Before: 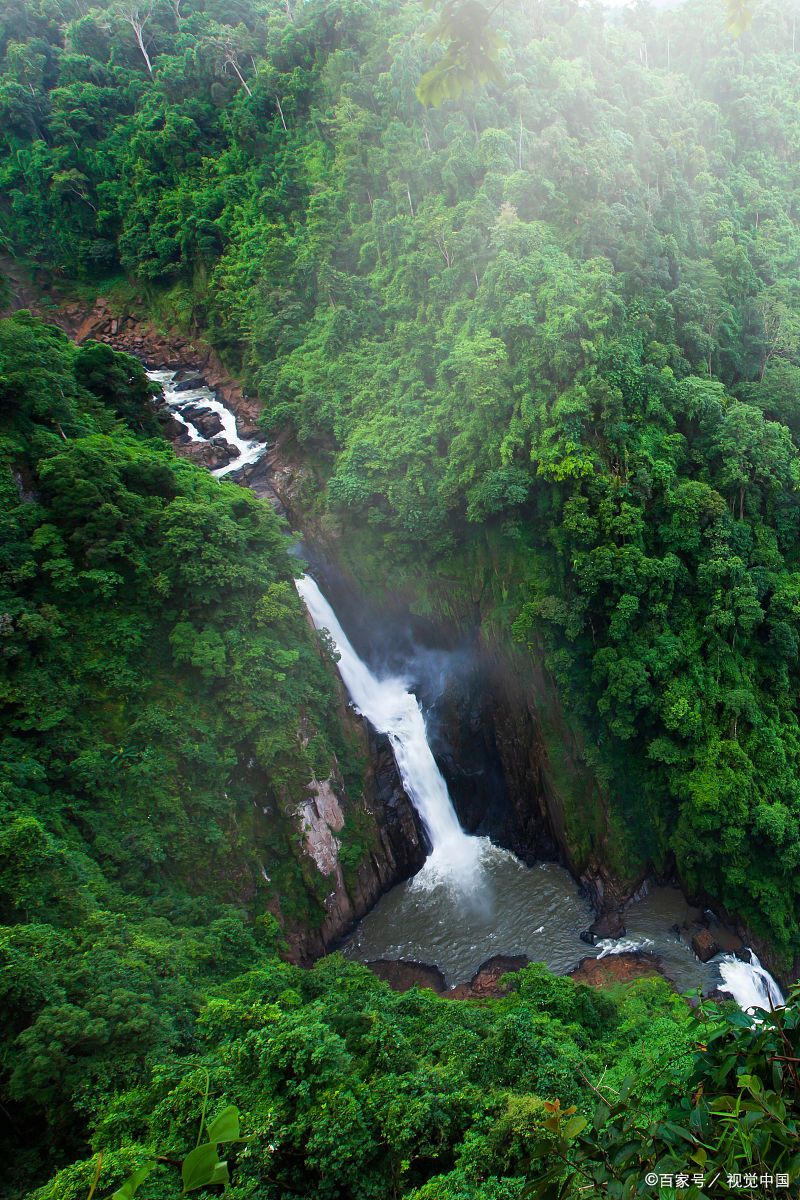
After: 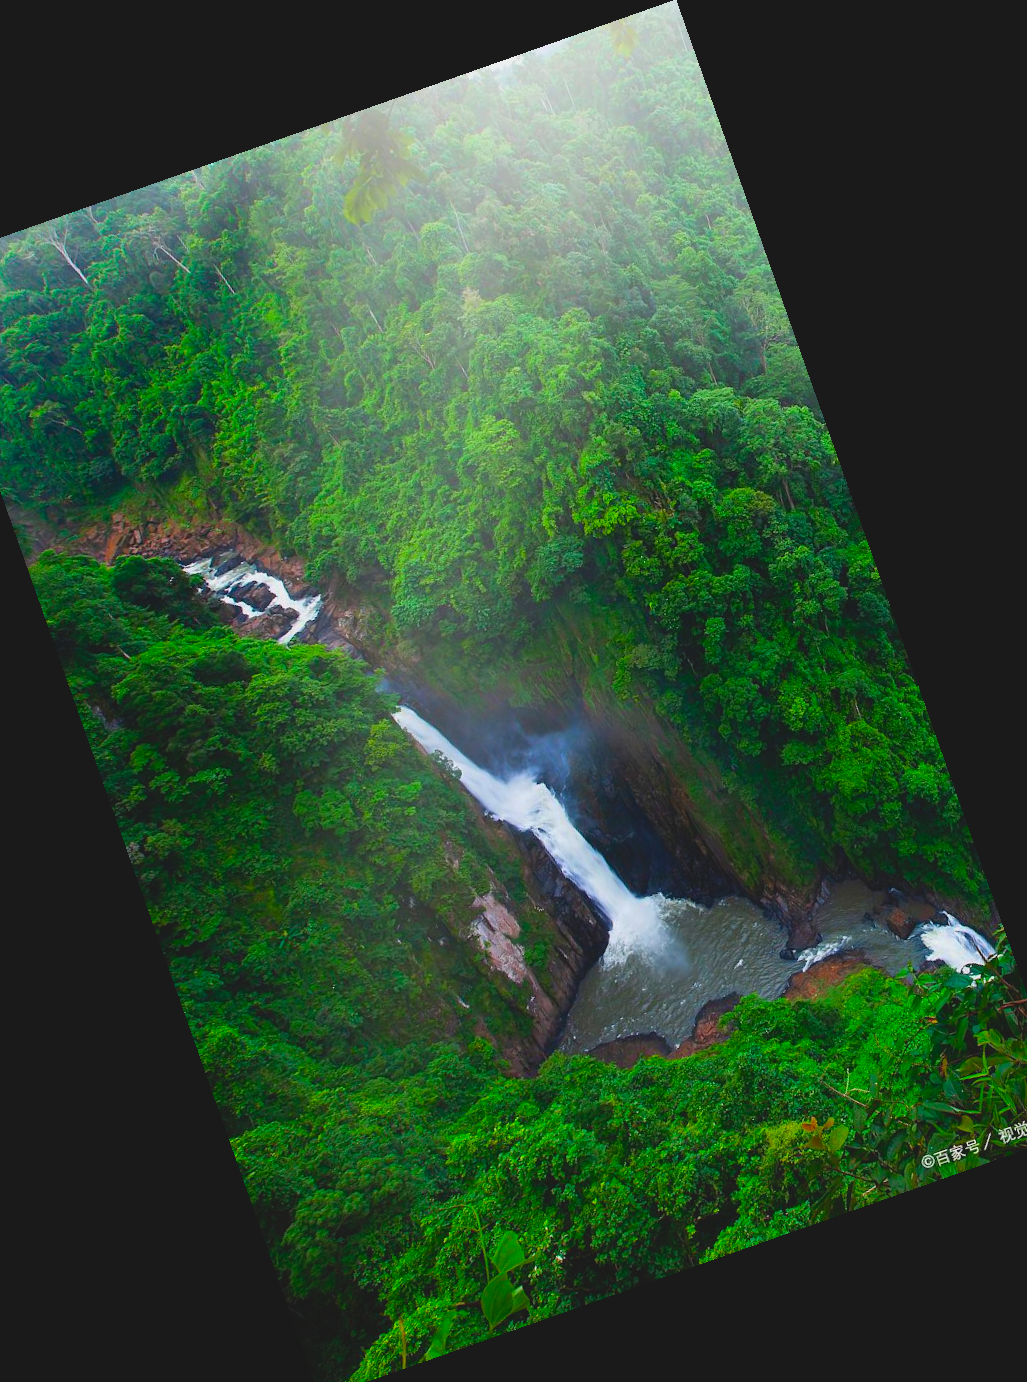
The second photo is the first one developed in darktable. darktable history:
crop and rotate: angle 19.43°, left 6.812%, right 4.125%, bottom 1.087%
color balance: contrast 6.48%, output saturation 113.3%
contrast brightness saturation: contrast -0.19, saturation 0.19
